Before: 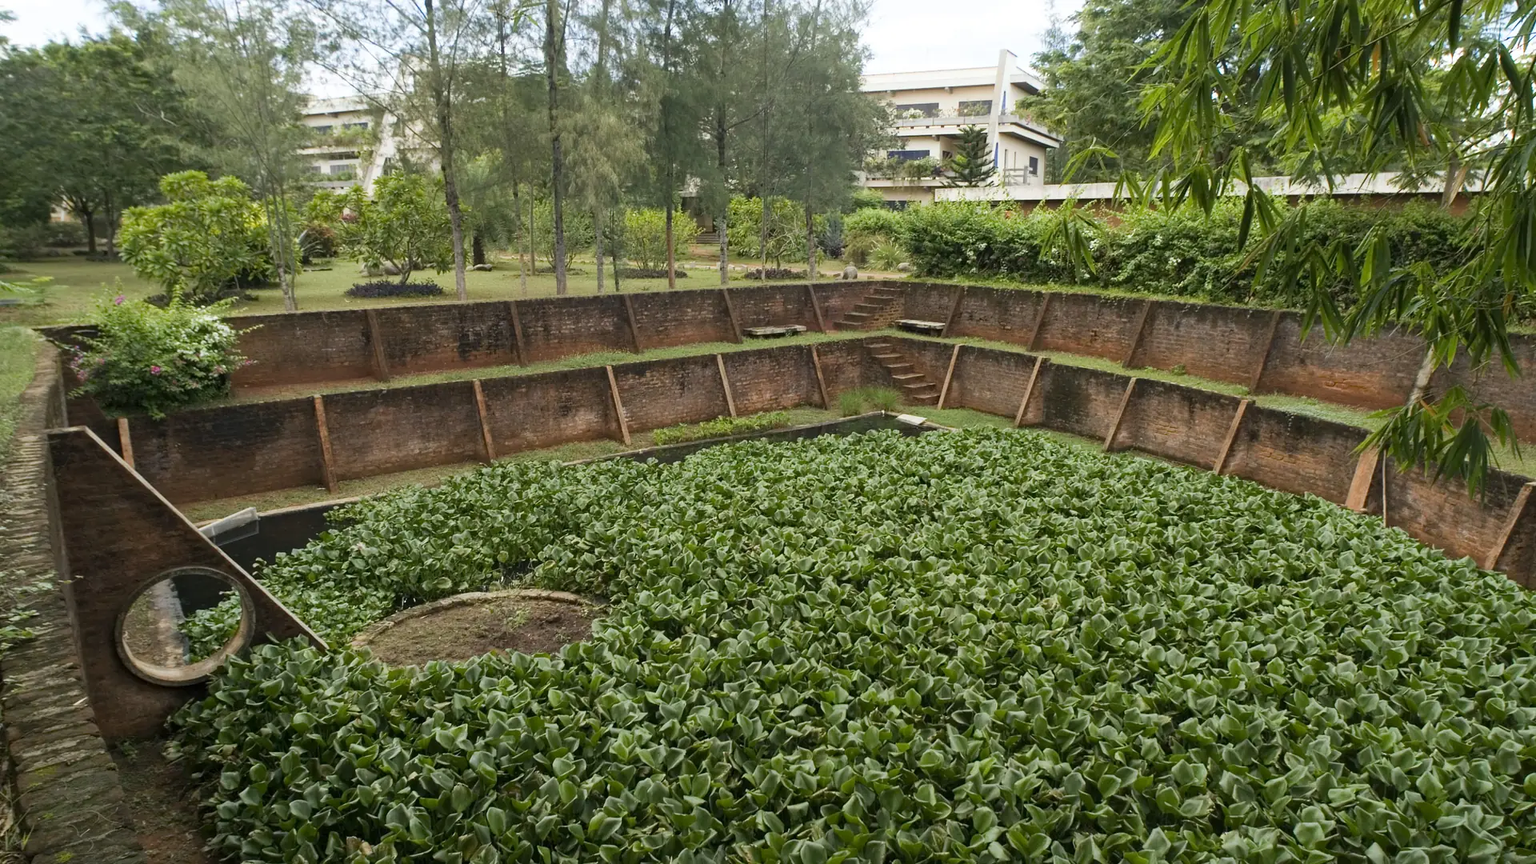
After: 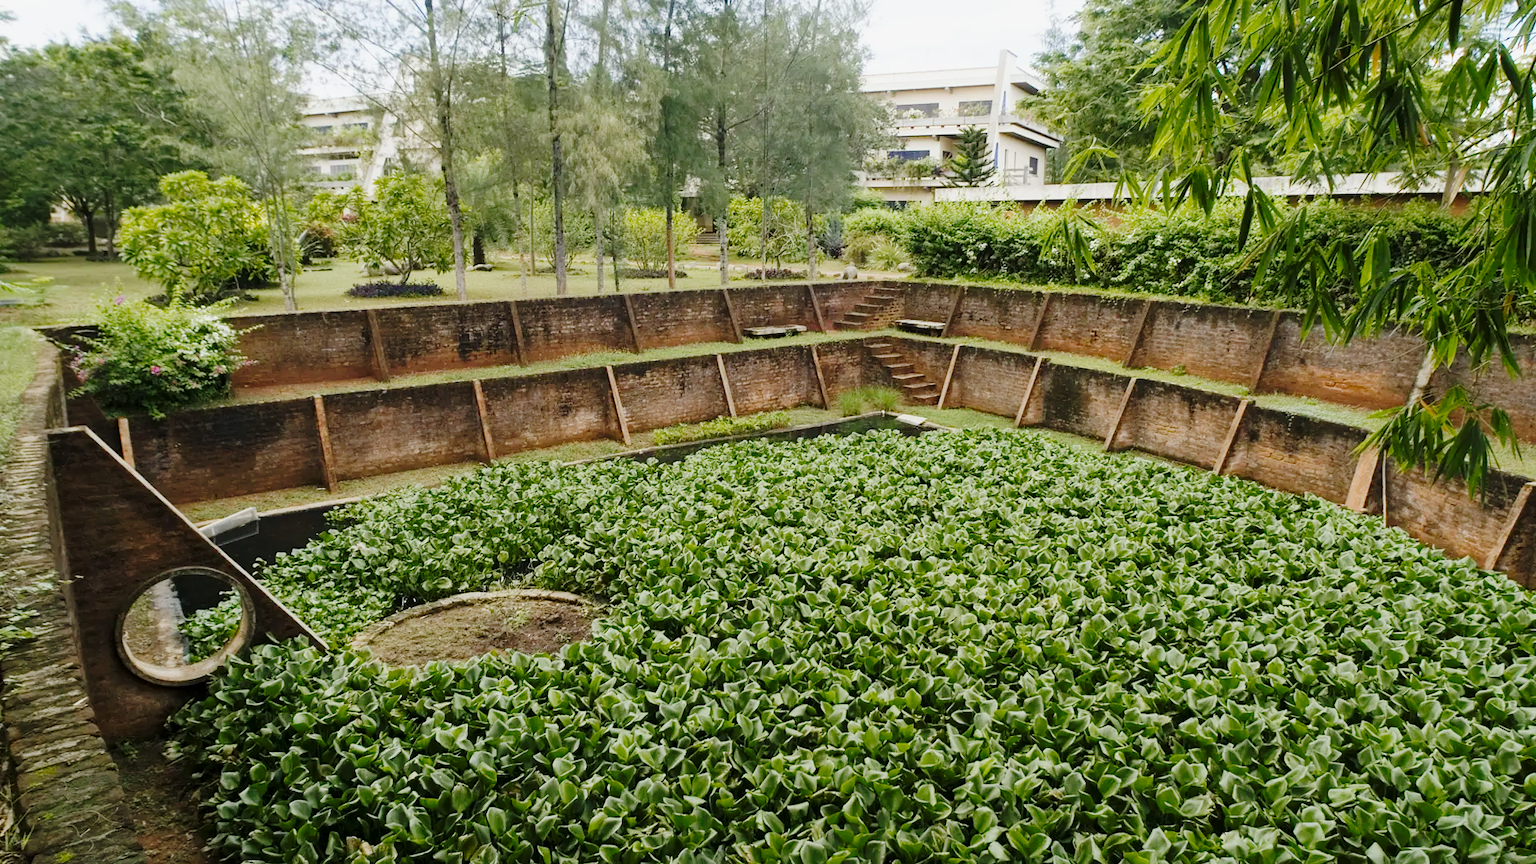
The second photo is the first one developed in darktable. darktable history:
tone curve: curves: ch0 [(0.014, 0) (0.13, 0.09) (0.227, 0.211) (0.33, 0.395) (0.494, 0.615) (0.662, 0.76) (0.795, 0.846) (1, 0.969)]; ch1 [(0, 0) (0.366, 0.367) (0.447, 0.416) (0.473, 0.484) (0.504, 0.502) (0.525, 0.518) (0.564, 0.601) (0.634, 0.66) (0.746, 0.804) (1, 1)]; ch2 [(0, 0) (0.333, 0.346) (0.375, 0.375) (0.424, 0.43) (0.476, 0.498) (0.496, 0.505) (0.517, 0.522) (0.548, 0.548) (0.579, 0.618) (0.651, 0.674) (0.688, 0.728) (1, 1)], preserve colors none
